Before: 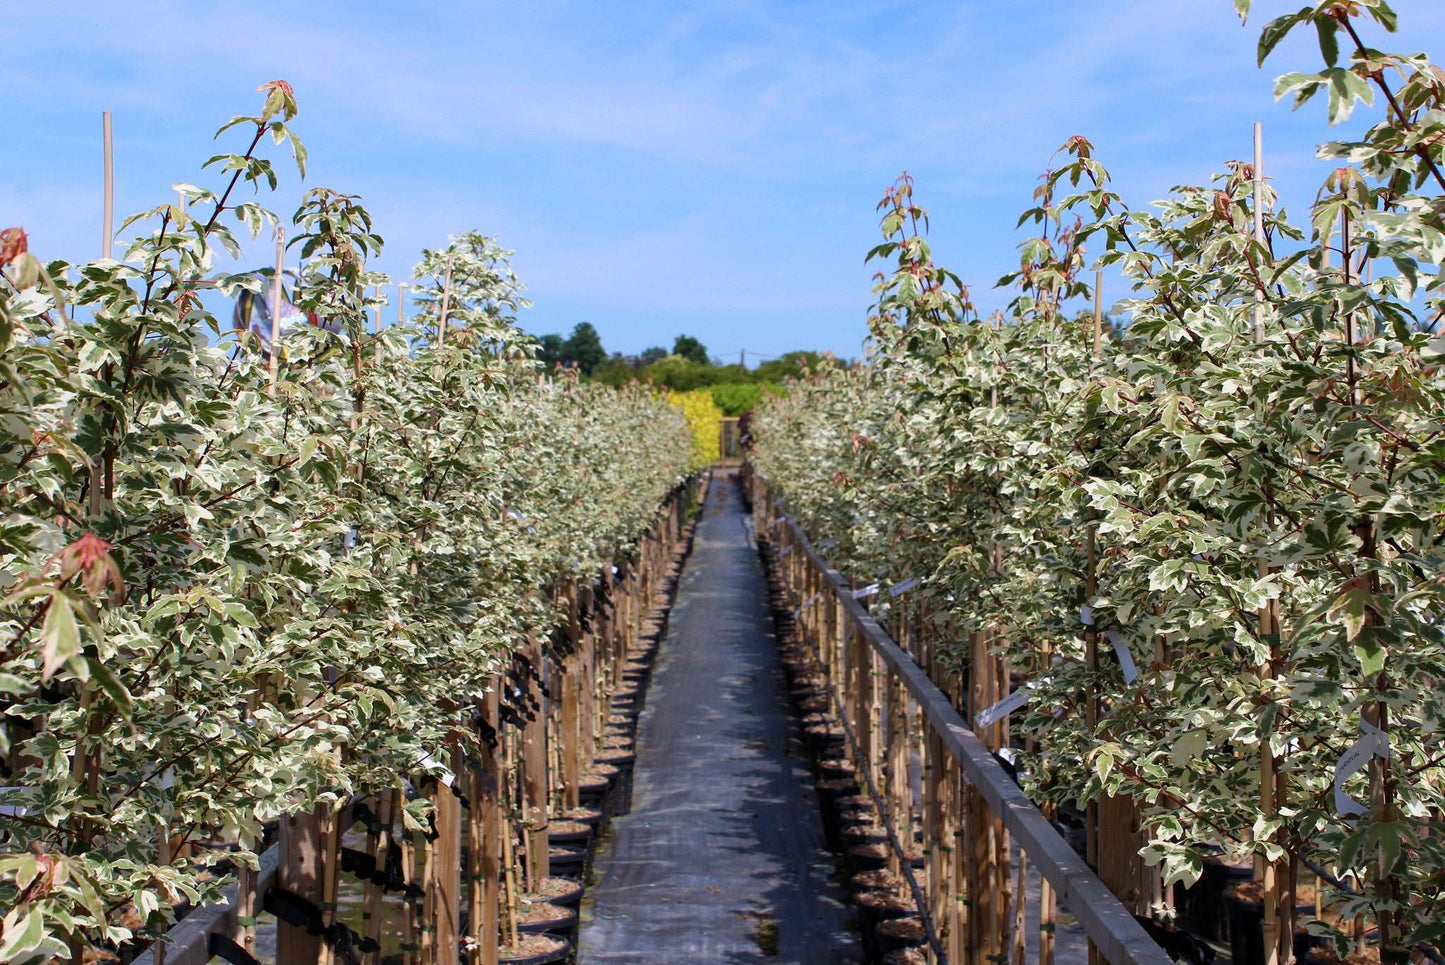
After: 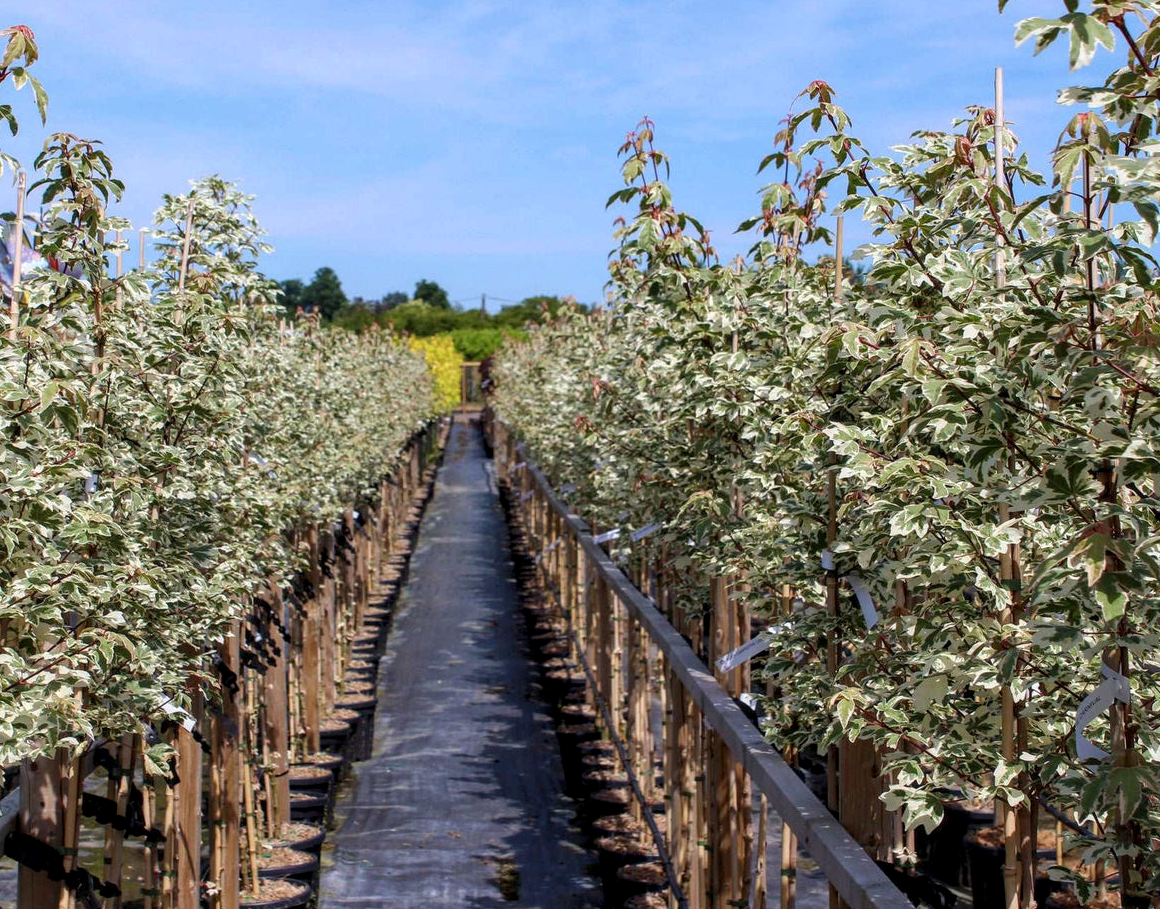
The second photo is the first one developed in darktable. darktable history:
crop and rotate: left 17.959%, top 5.771%, right 1.742%
local contrast: on, module defaults
